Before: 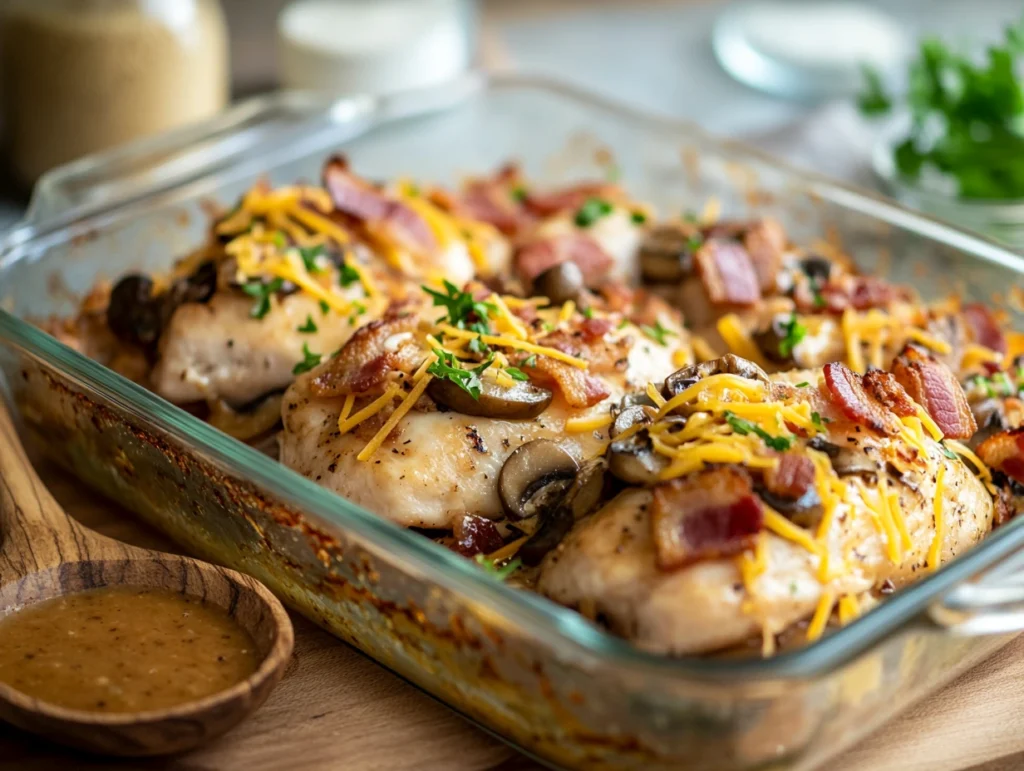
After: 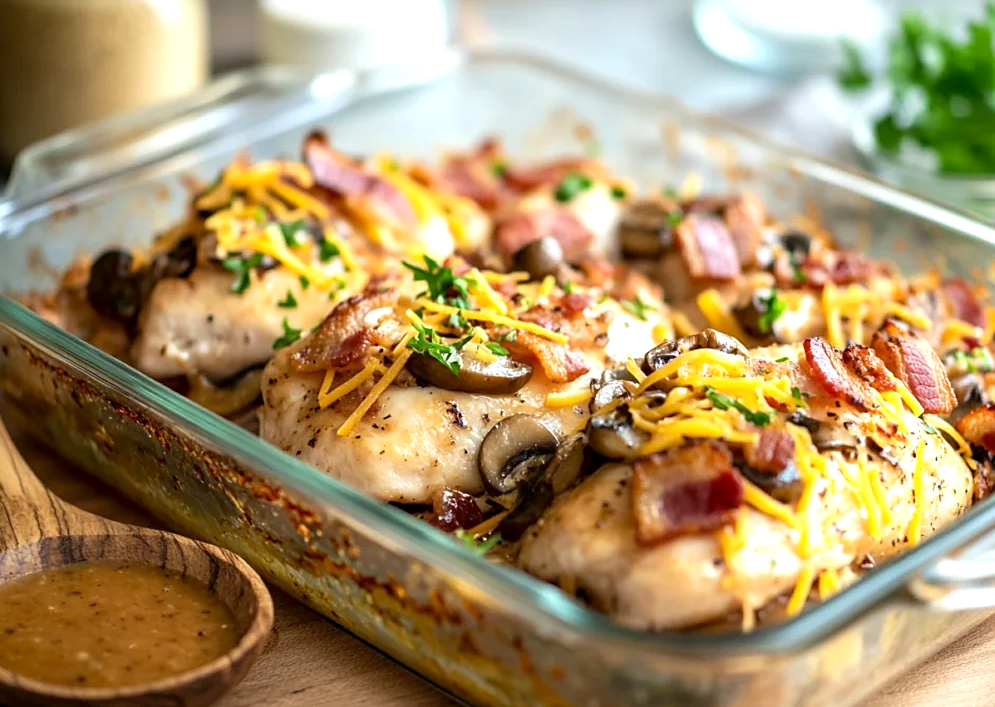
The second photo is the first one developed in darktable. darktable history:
exposure: black level correction 0.001, exposure 0.499 EV, compensate highlight preservation false
sharpen: radius 1.524, amount 0.377, threshold 1.663
crop: left 1.986%, top 3.35%, right 0.794%, bottom 4.836%
